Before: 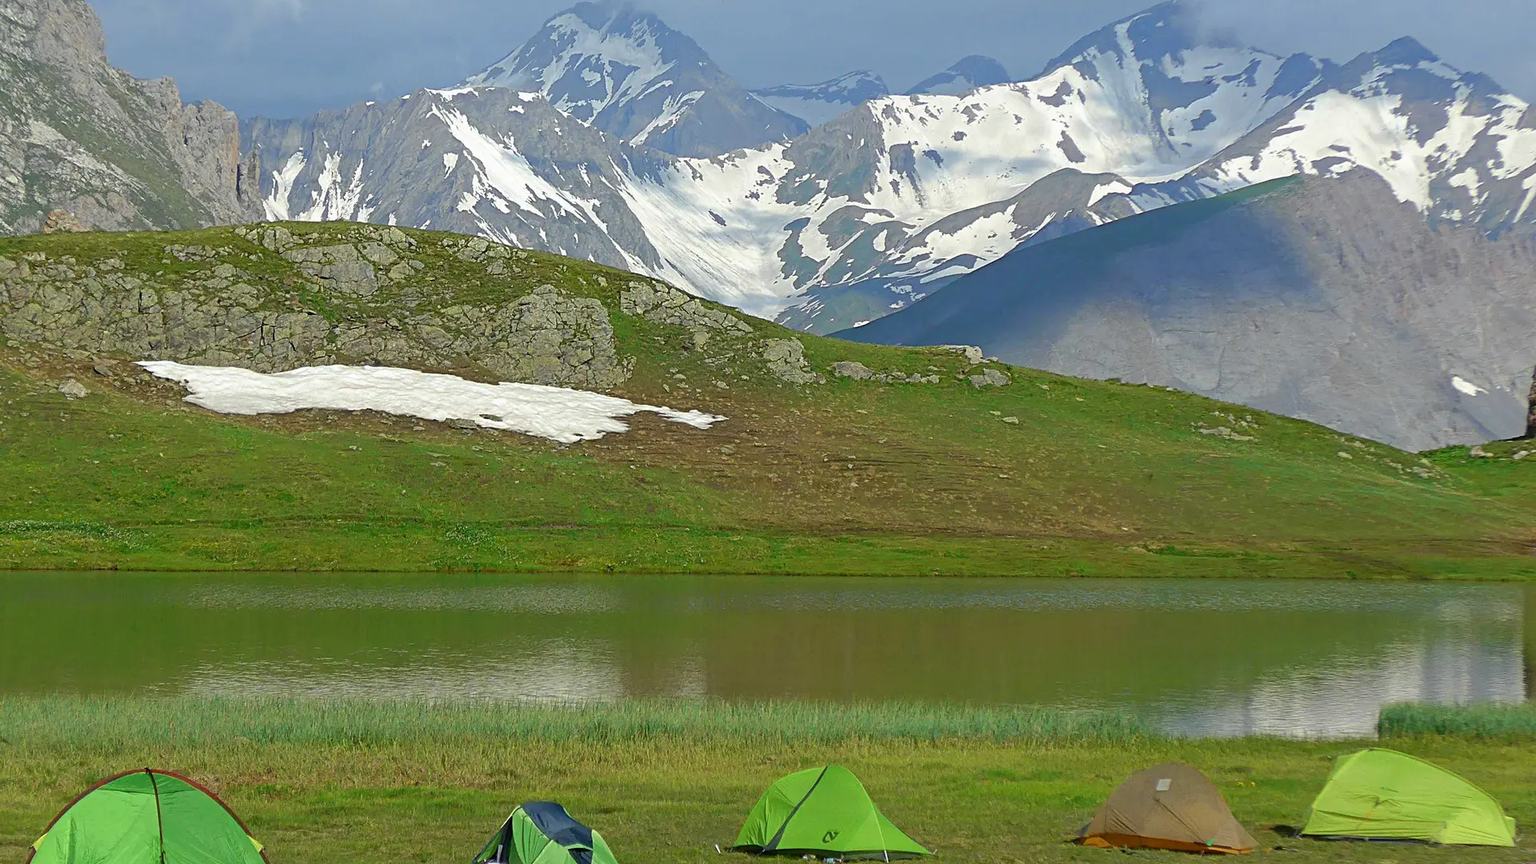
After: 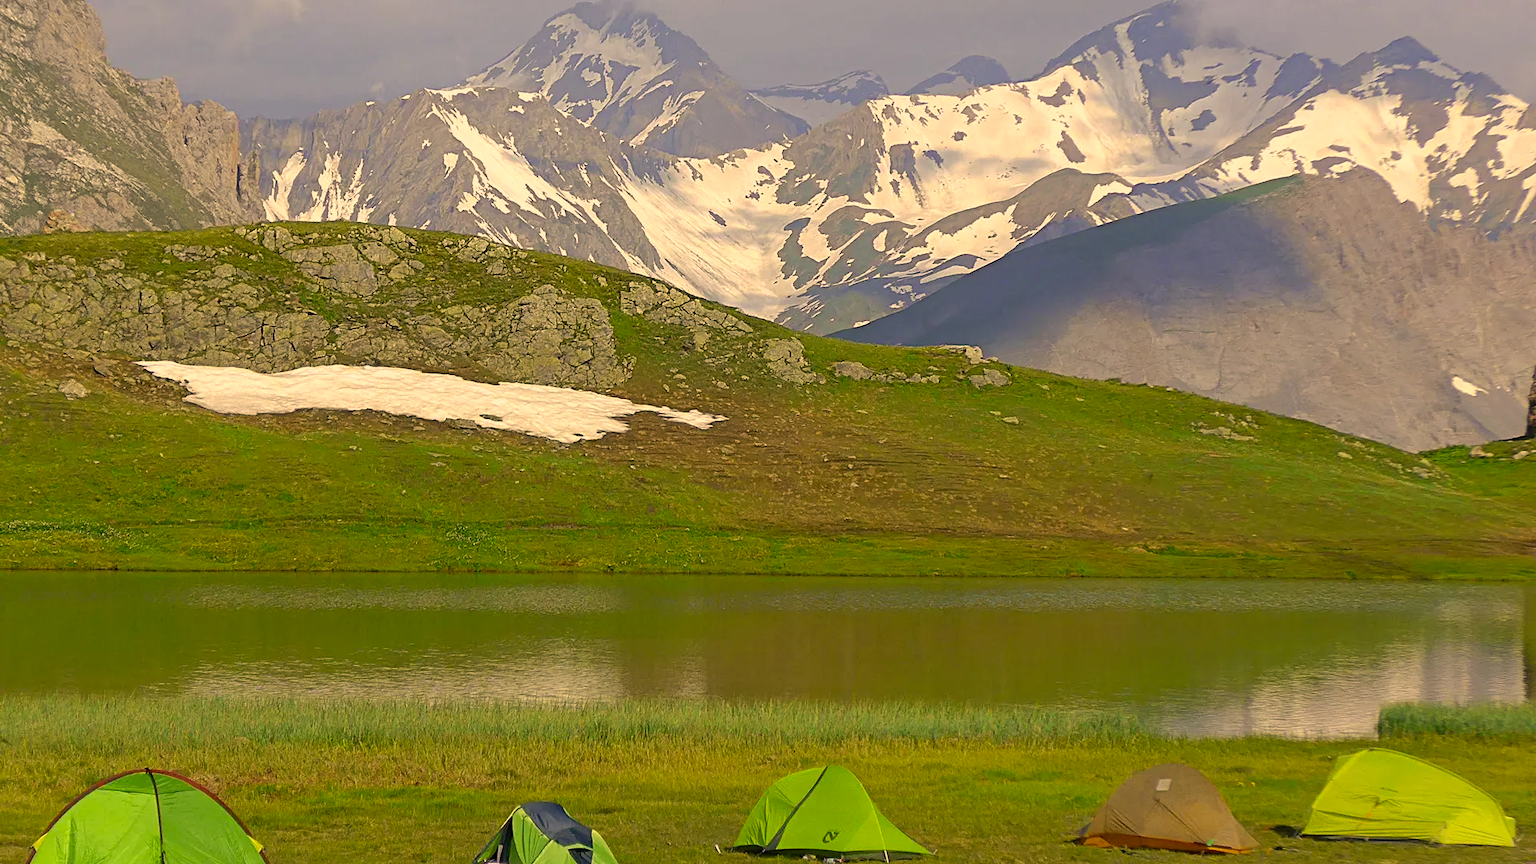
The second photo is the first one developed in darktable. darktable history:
color correction: highlights a* 14.88, highlights b* 31.54
